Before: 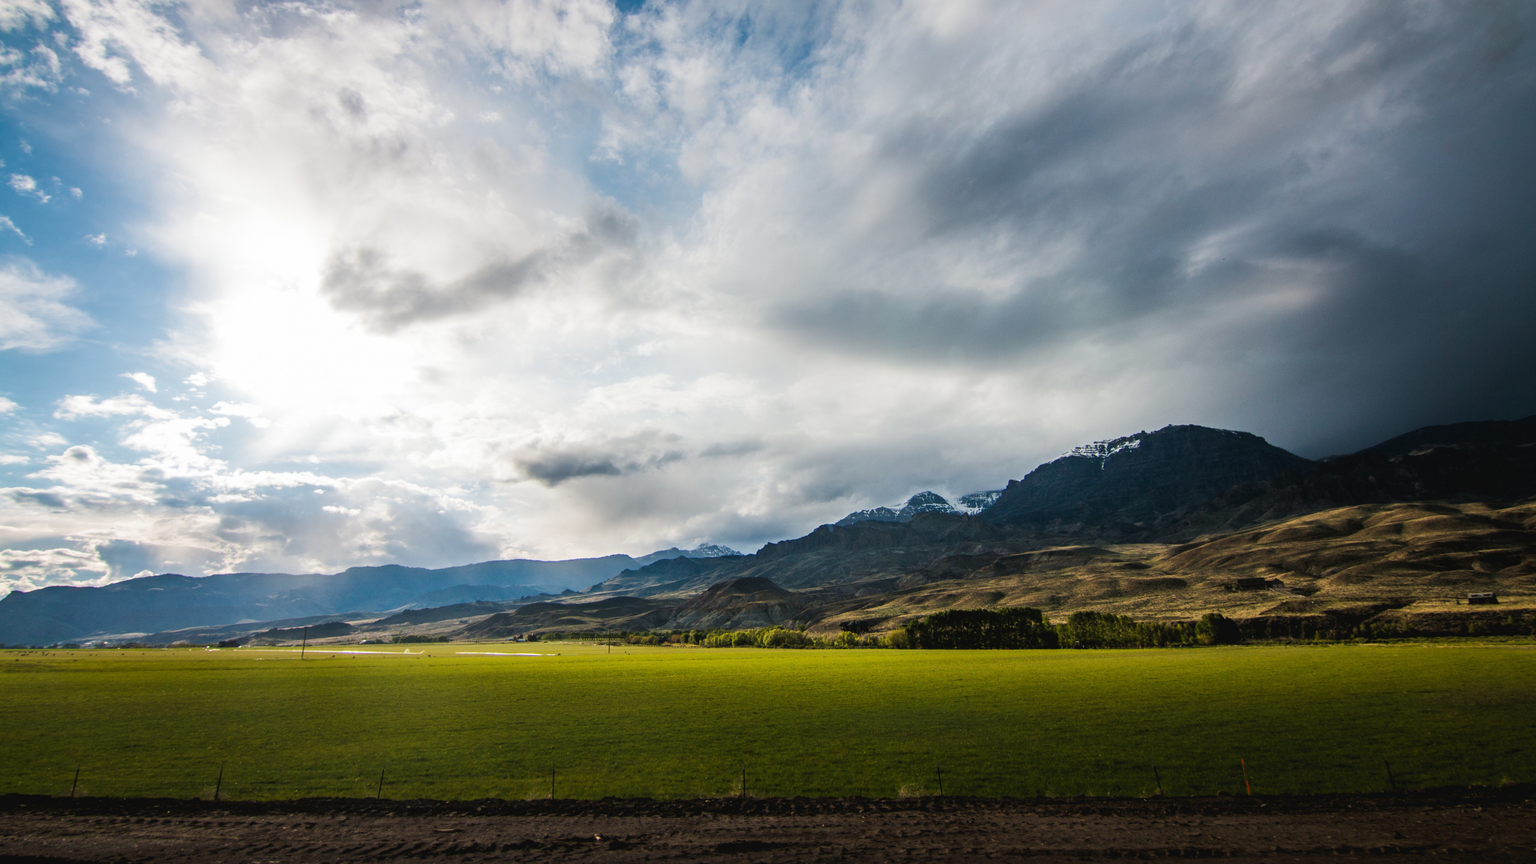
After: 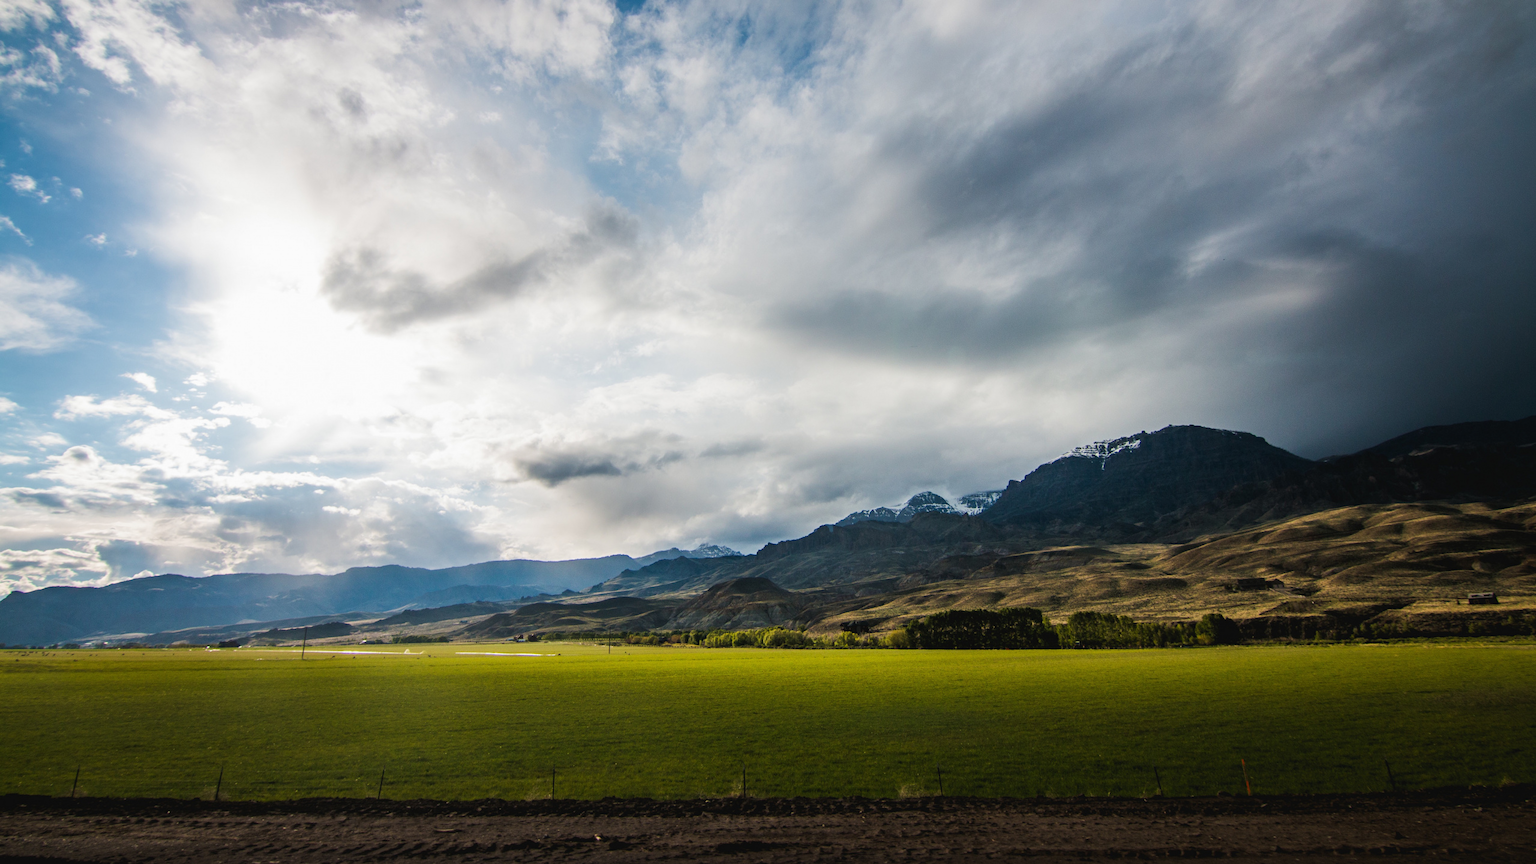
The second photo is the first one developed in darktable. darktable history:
exposure: exposure -0.042 EV, compensate exposure bias true, compensate highlight preservation false
